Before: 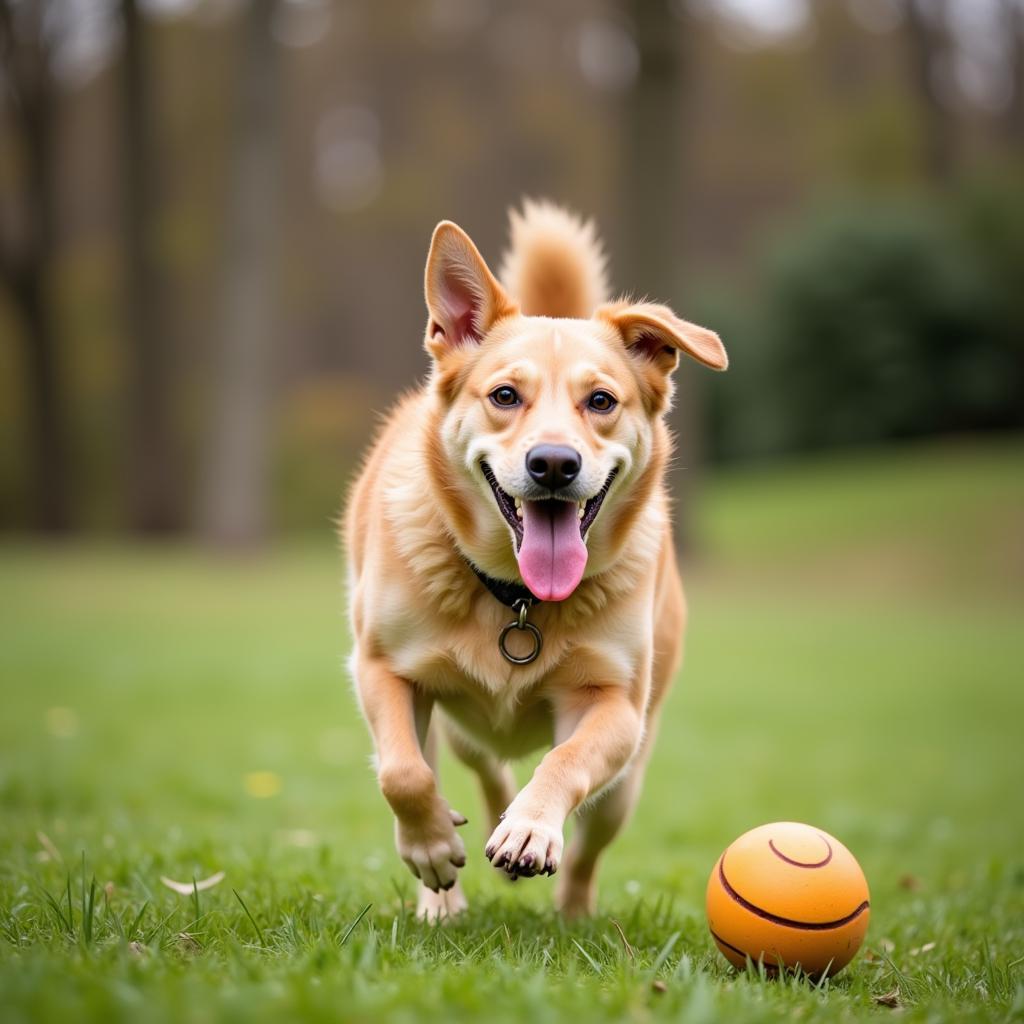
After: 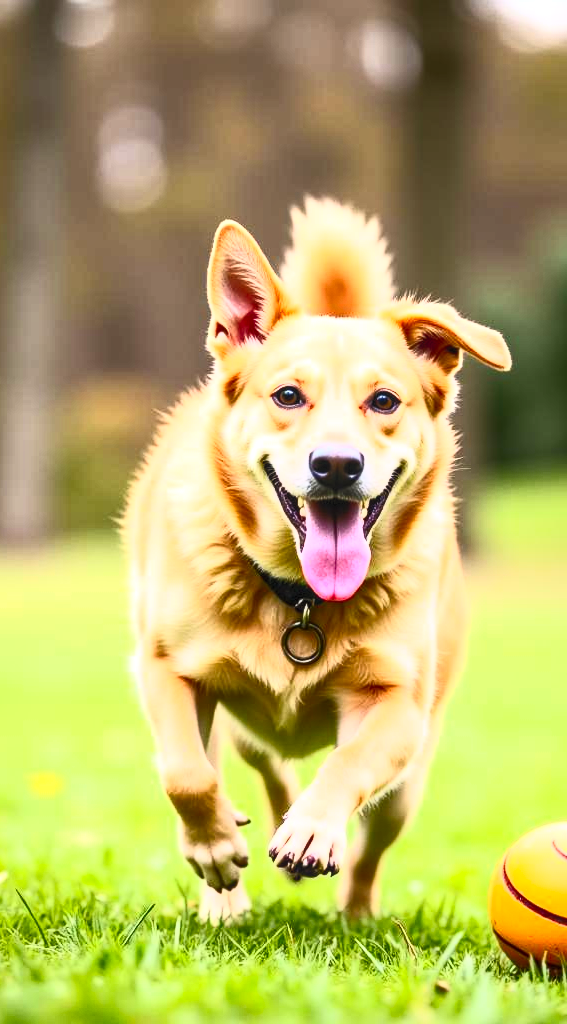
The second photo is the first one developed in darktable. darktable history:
crop: left 21.28%, right 22.606%
local contrast: on, module defaults
contrast brightness saturation: contrast 0.82, brightness 0.586, saturation 0.578
